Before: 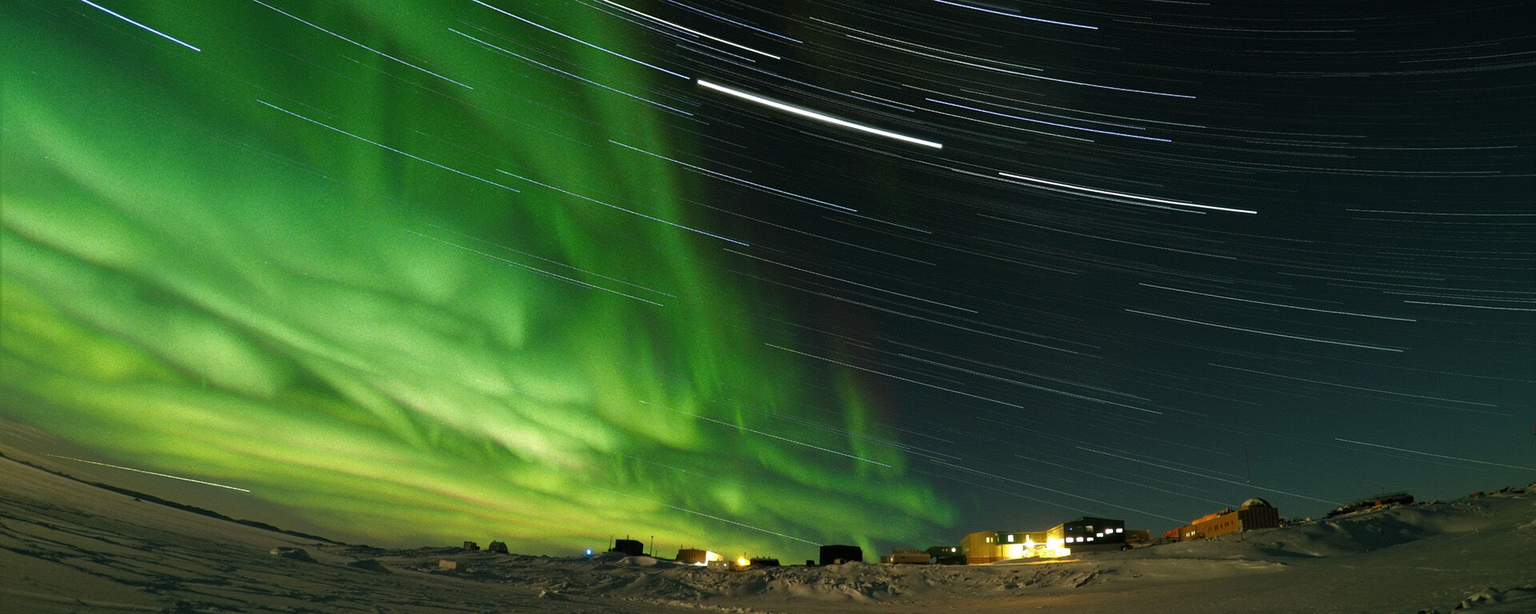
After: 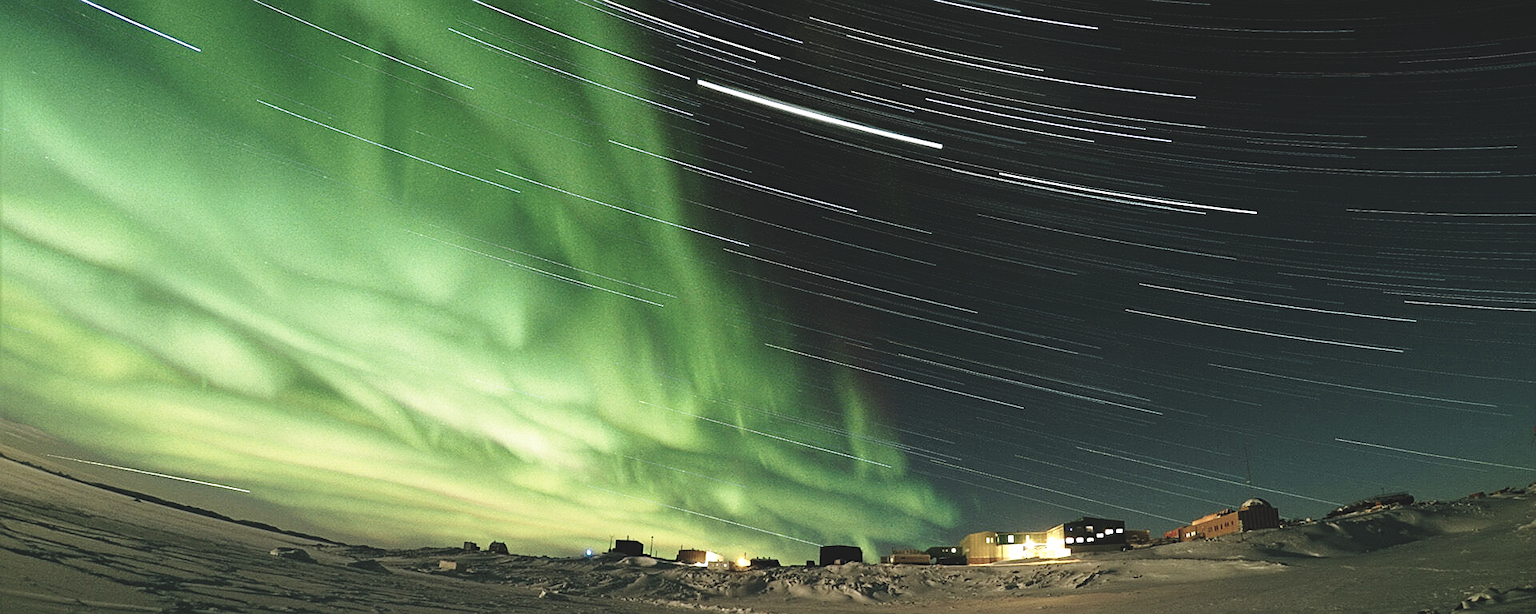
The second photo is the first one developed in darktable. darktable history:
exposure: black level correction -0.016, compensate highlight preservation false
sharpen: on, module defaults
contrast brightness saturation: contrast 0.097, saturation -0.366
base curve: curves: ch0 [(0, 0) (0.028, 0.03) (0.121, 0.232) (0.46, 0.748) (0.859, 0.968) (1, 1)], preserve colors none
